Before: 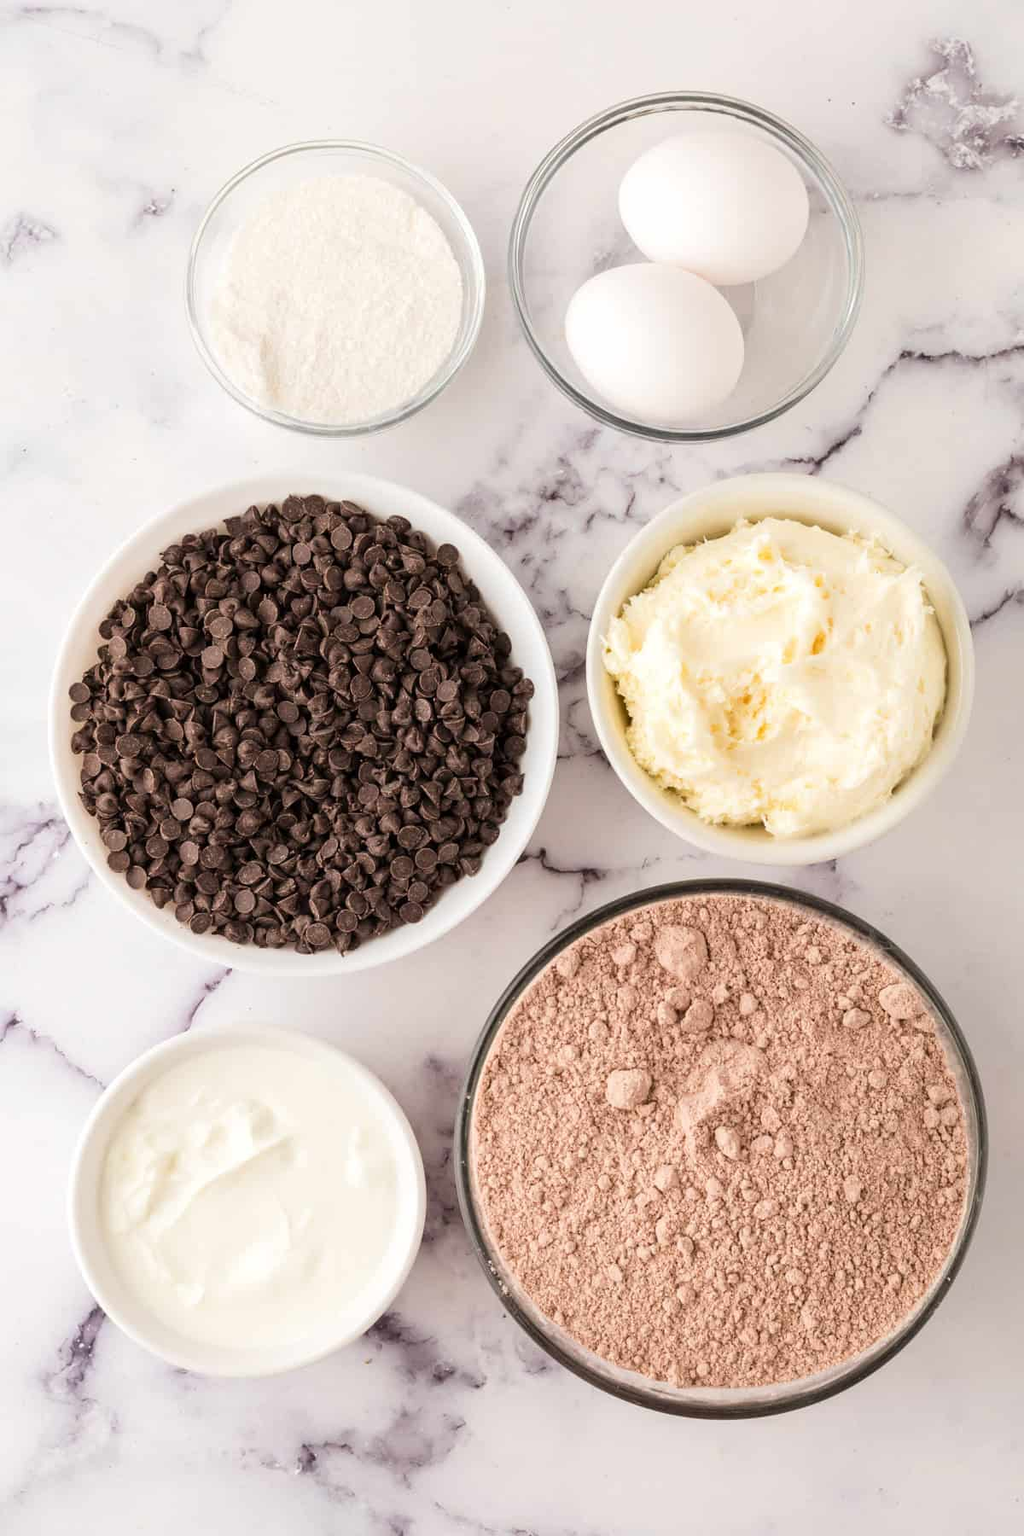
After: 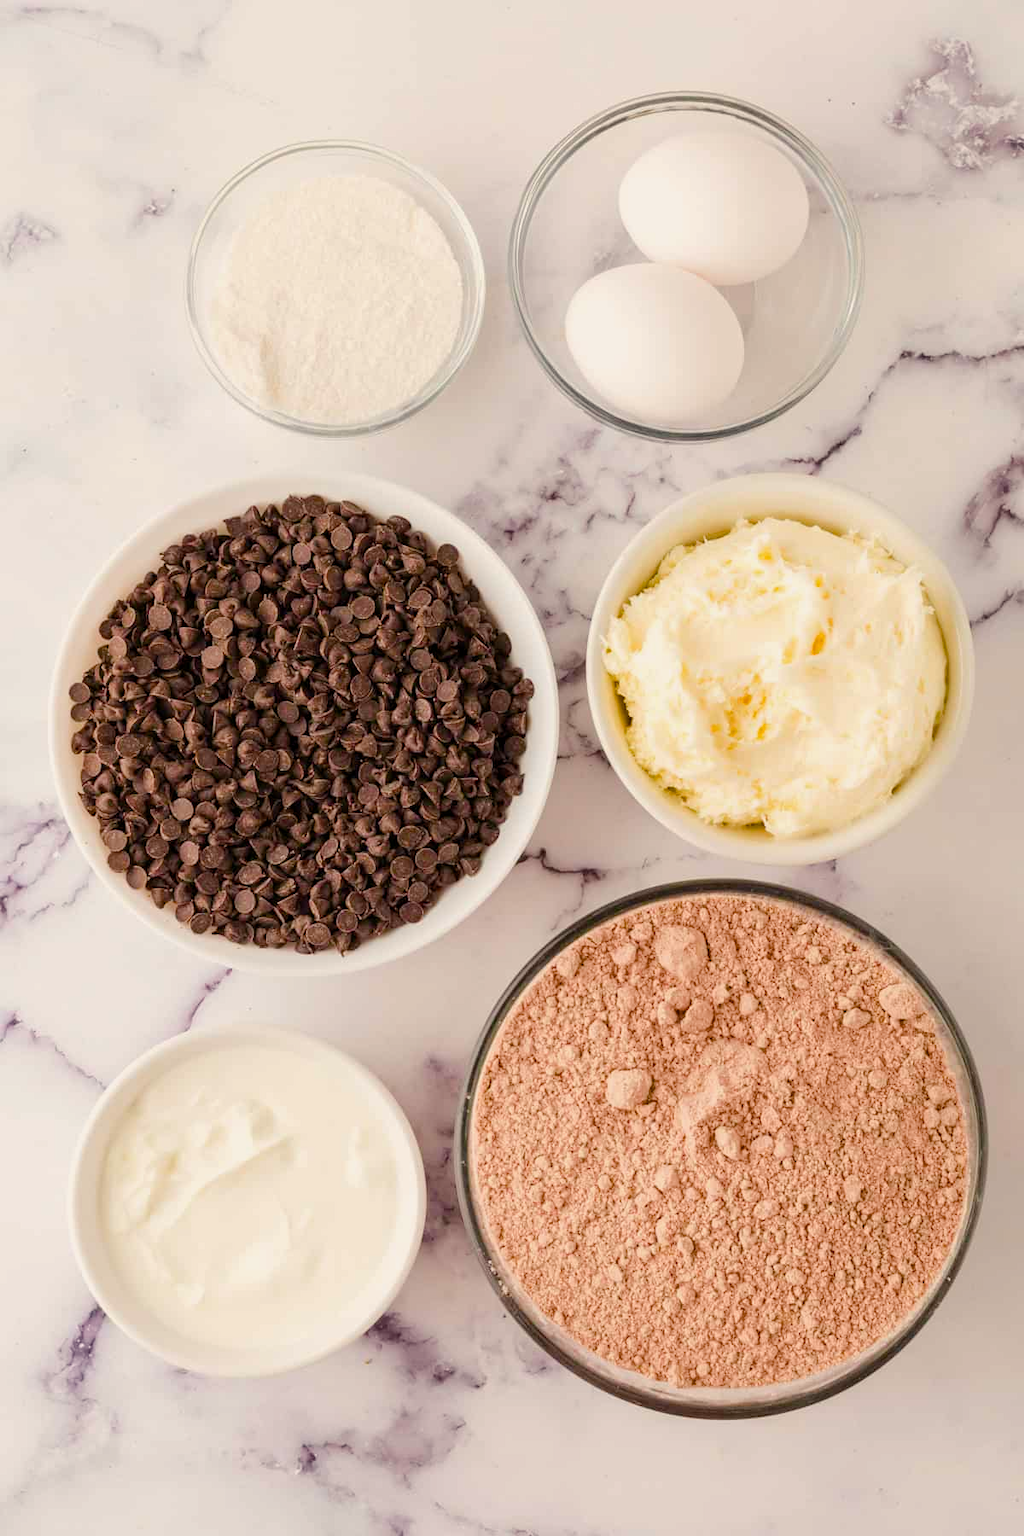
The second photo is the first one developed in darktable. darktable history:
exposure: exposure -0.207 EV, compensate highlight preservation false
color balance rgb: highlights gain › chroma 2.078%, highlights gain › hue 72.9°, linear chroma grading › global chroma 3.023%, perceptual saturation grading › global saturation 35.12%, perceptual saturation grading › highlights -29.903%, perceptual saturation grading › shadows 35.708%, perceptual brilliance grading › mid-tones 9.299%, perceptual brilliance grading › shadows 15.555%
